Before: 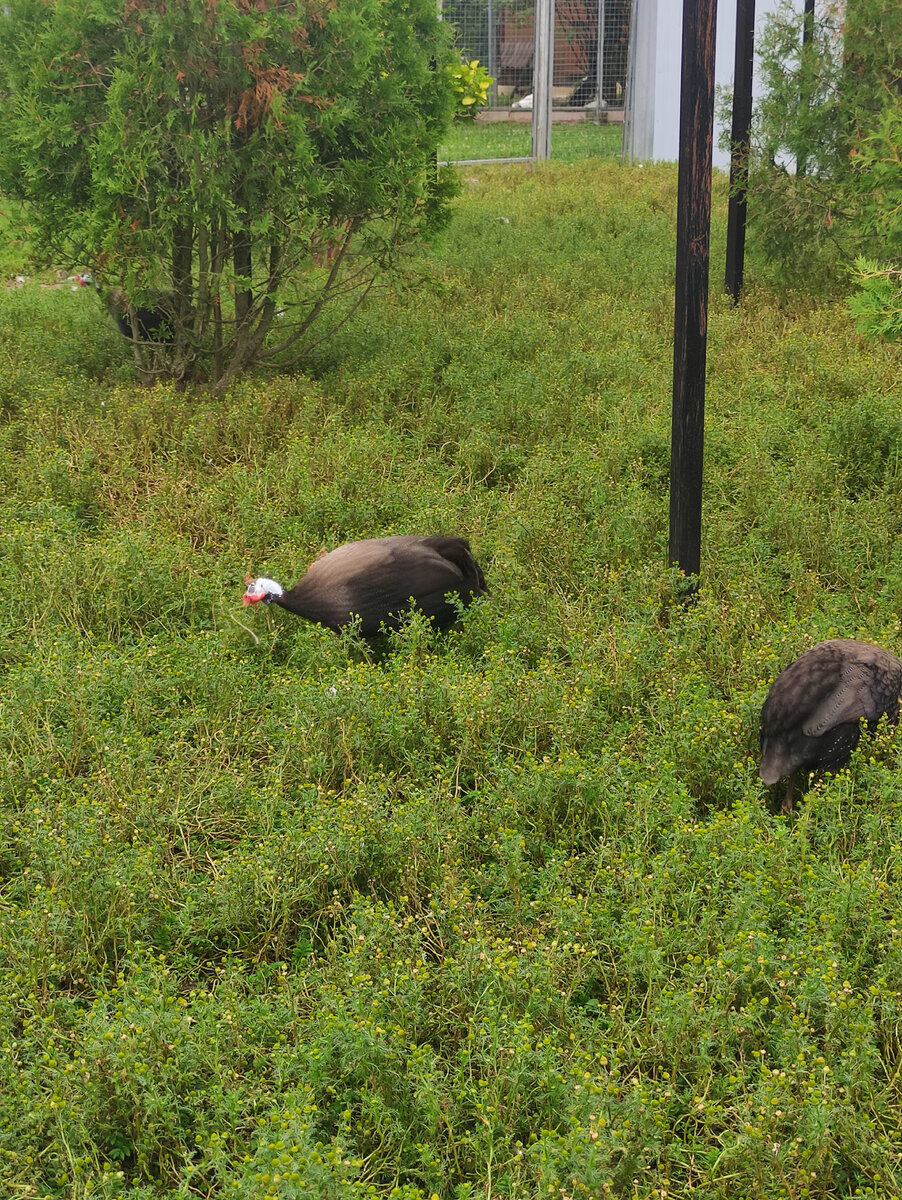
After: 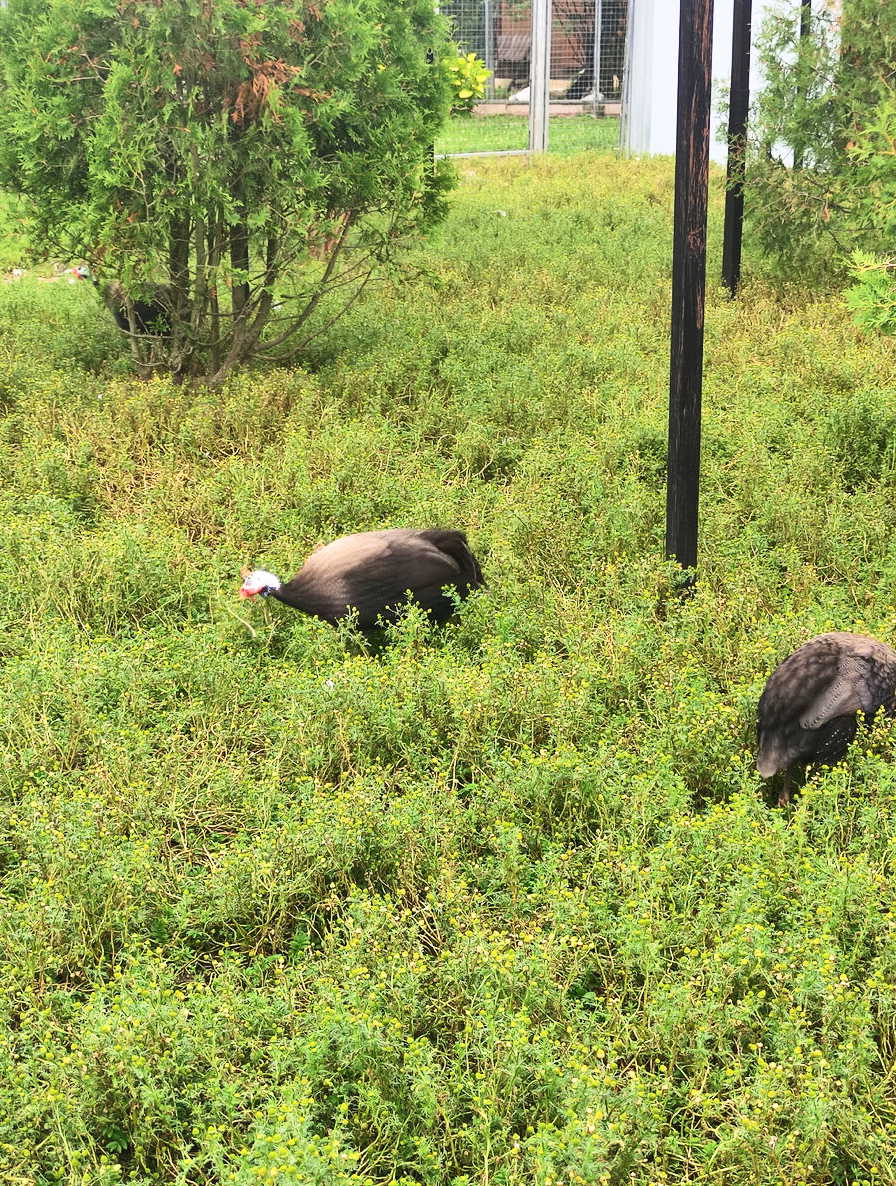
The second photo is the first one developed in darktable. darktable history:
crop: left 0.417%, top 0.66%, right 0.239%, bottom 0.44%
contrast brightness saturation: contrast 0.235, brightness 0.092
base curve: curves: ch0 [(0, 0) (0.557, 0.834) (1, 1)], preserve colors none
